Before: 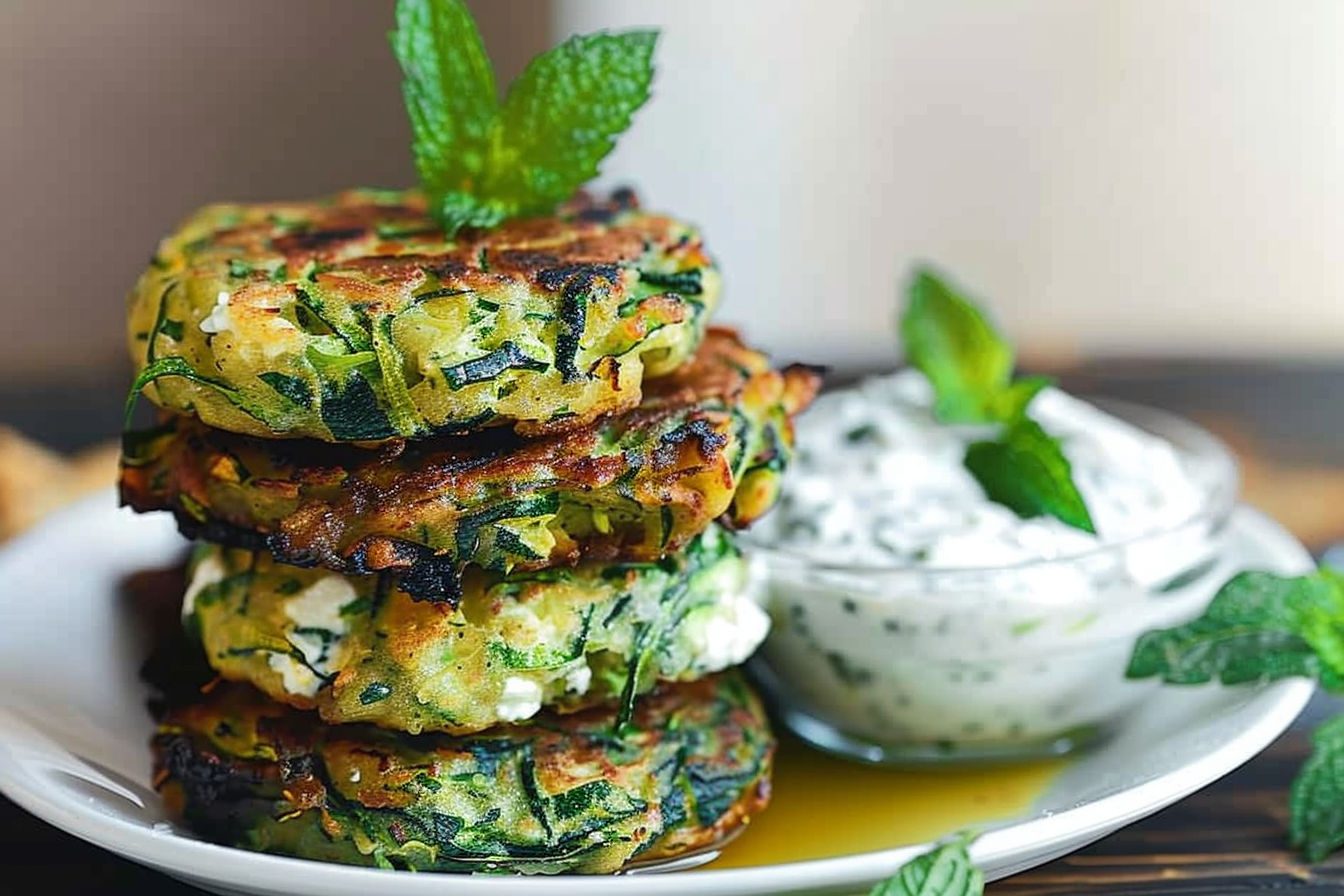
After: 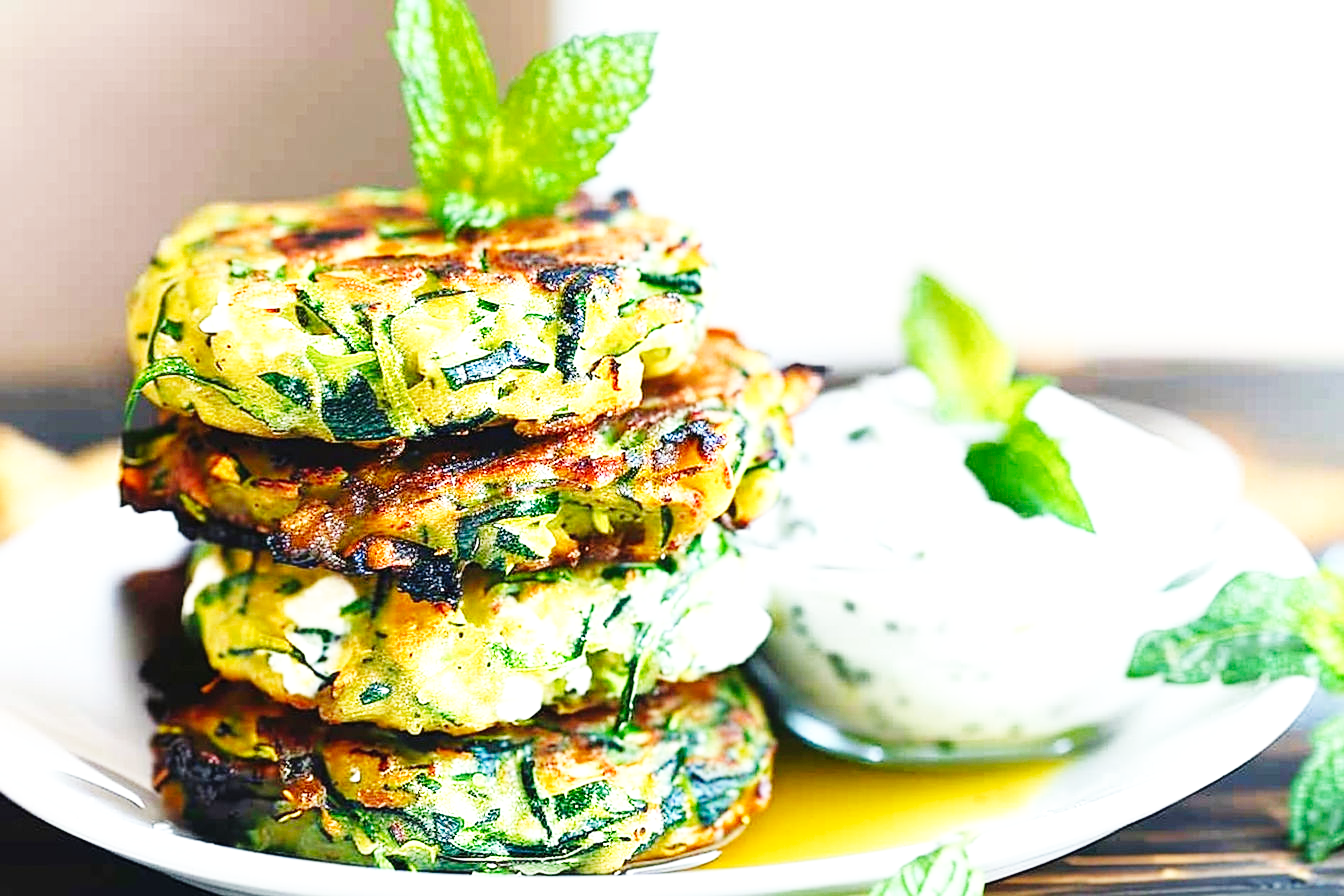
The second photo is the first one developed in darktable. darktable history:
base curve: curves: ch0 [(0, 0.003) (0.001, 0.002) (0.006, 0.004) (0.02, 0.022) (0.048, 0.086) (0.094, 0.234) (0.162, 0.431) (0.258, 0.629) (0.385, 0.8) (0.548, 0.918) (0.751, 0.988) (1, 1)], preserve colors none
tone equalizer: on, module defaults
exposure: black level correction 0, exposure 0.702 EV, compensate exposure bias true, compensate highlight preservation false
